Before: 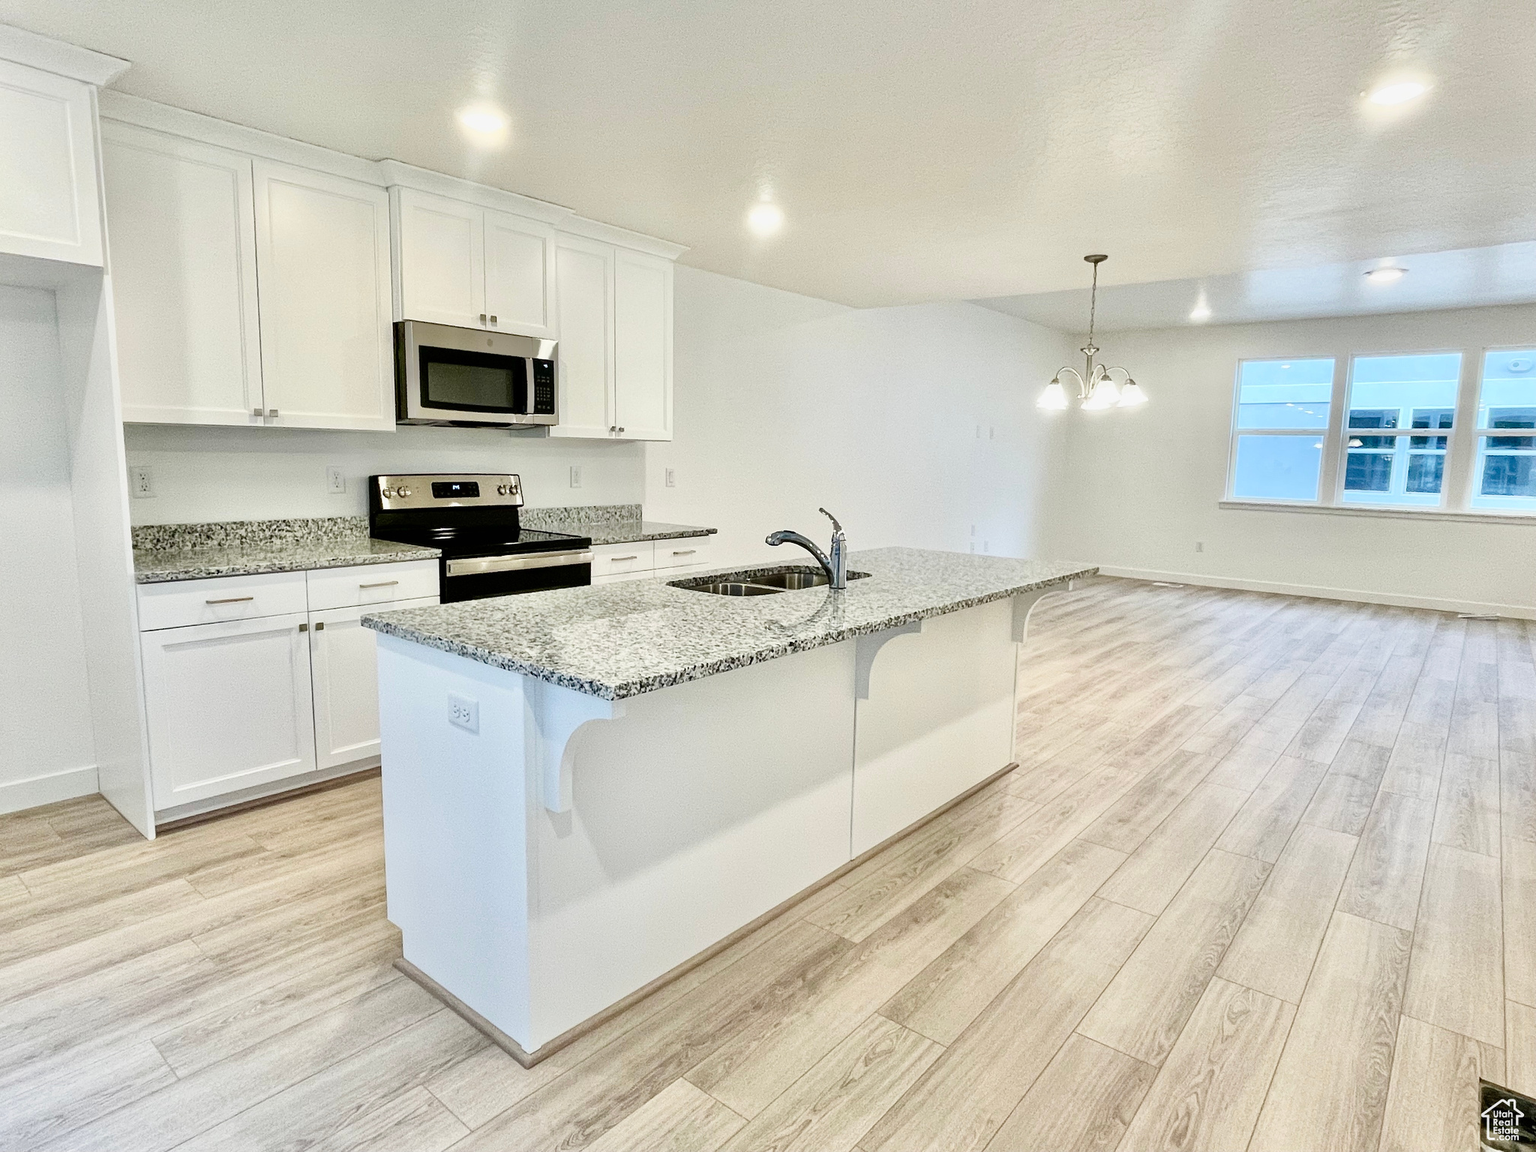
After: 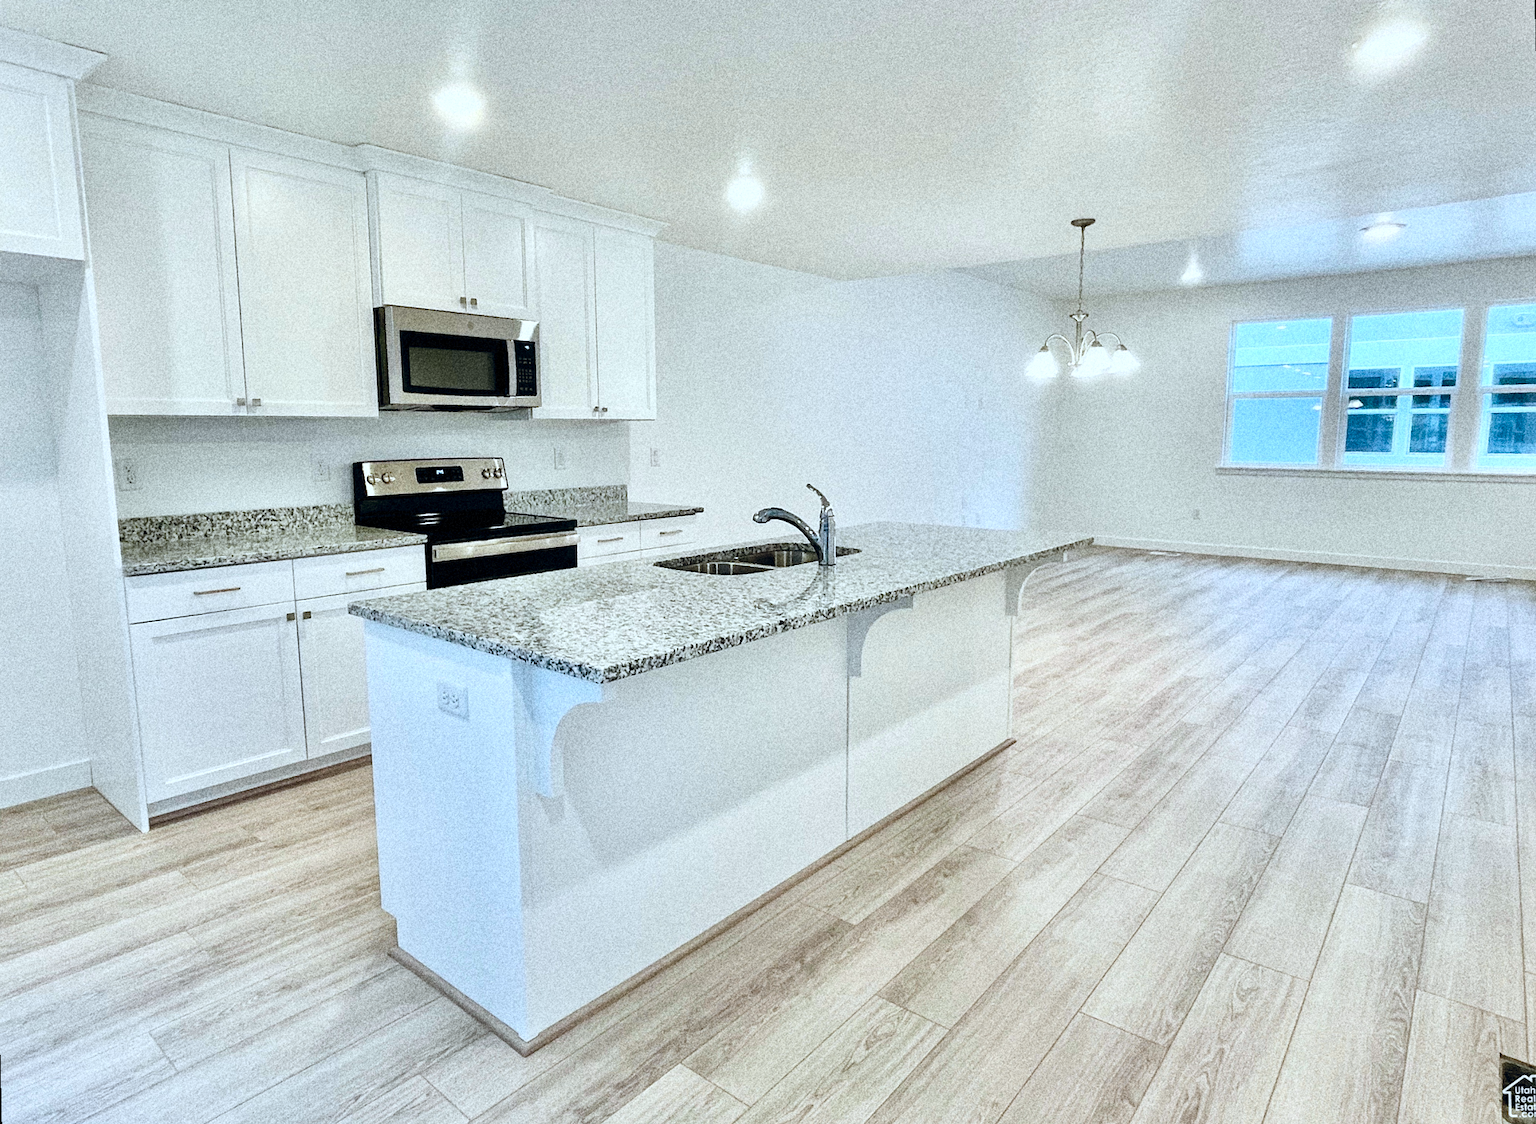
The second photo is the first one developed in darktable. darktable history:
rotate and perspective: rotation -1.32°, lens shift (horizontal) -0.031, crop left 0.015, crop right 0.985, crop top 0.047, crop bottom 0.982
color balance rgb: shadows lift › chroma 3.88%, shadows lift › hue 88.52°, power › hue 214.65°, global offset › chroma 0.1%, global offset › hue 252.4°, contrast 4.45%
color correction: highlights a* -4.18, highlights b* -10.81
grain: coarseness 14.49 ISO, strength 48.04%, mid-tones bias 35%
